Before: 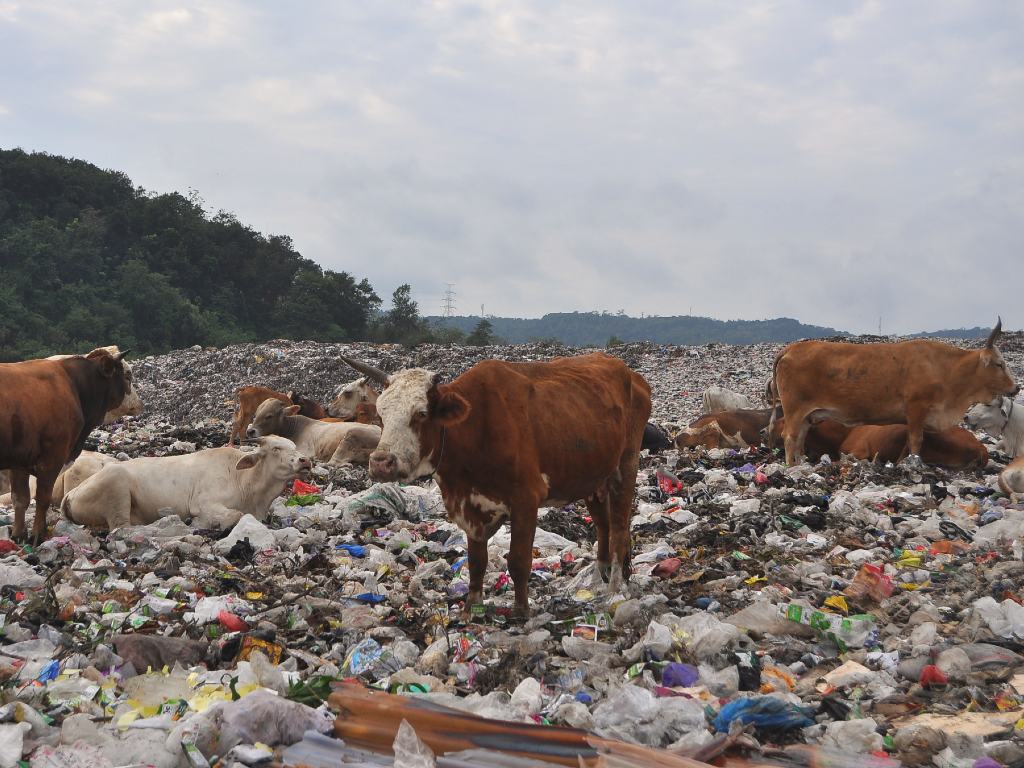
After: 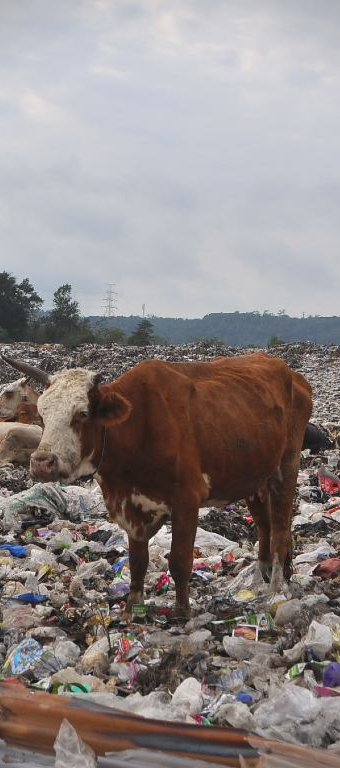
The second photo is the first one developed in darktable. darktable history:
crop: left 33.123%, right 33.292%
vignetting: dithering 8-bit output
